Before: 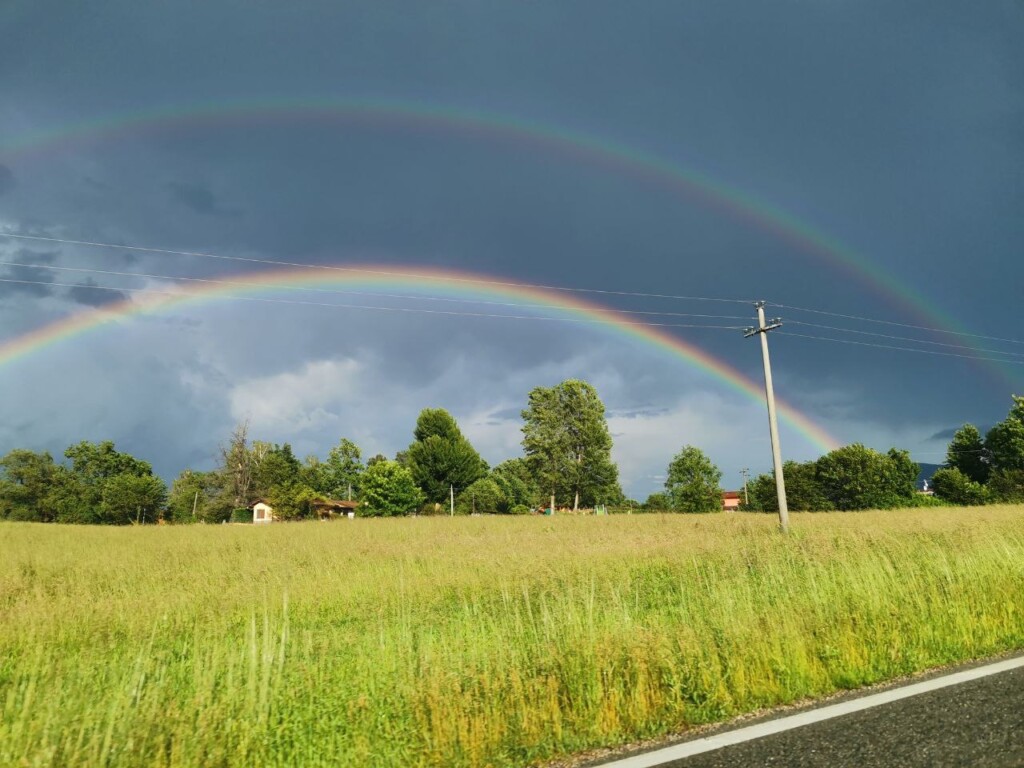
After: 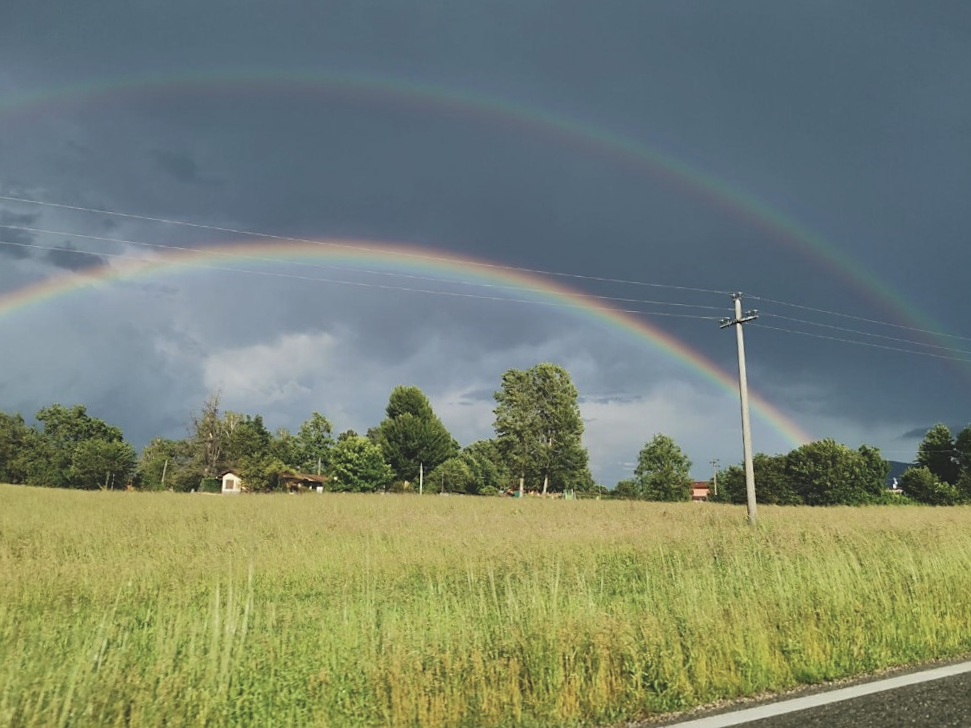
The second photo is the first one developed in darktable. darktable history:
color correction: saturation 0.8
sharpen: radius 1.559, amount 0.373, threshold 1.271
crop and rotate: angle -2.38°
exposure: black level correction -0.014, exposure -0.193 EV, compensate highlight preservation false
